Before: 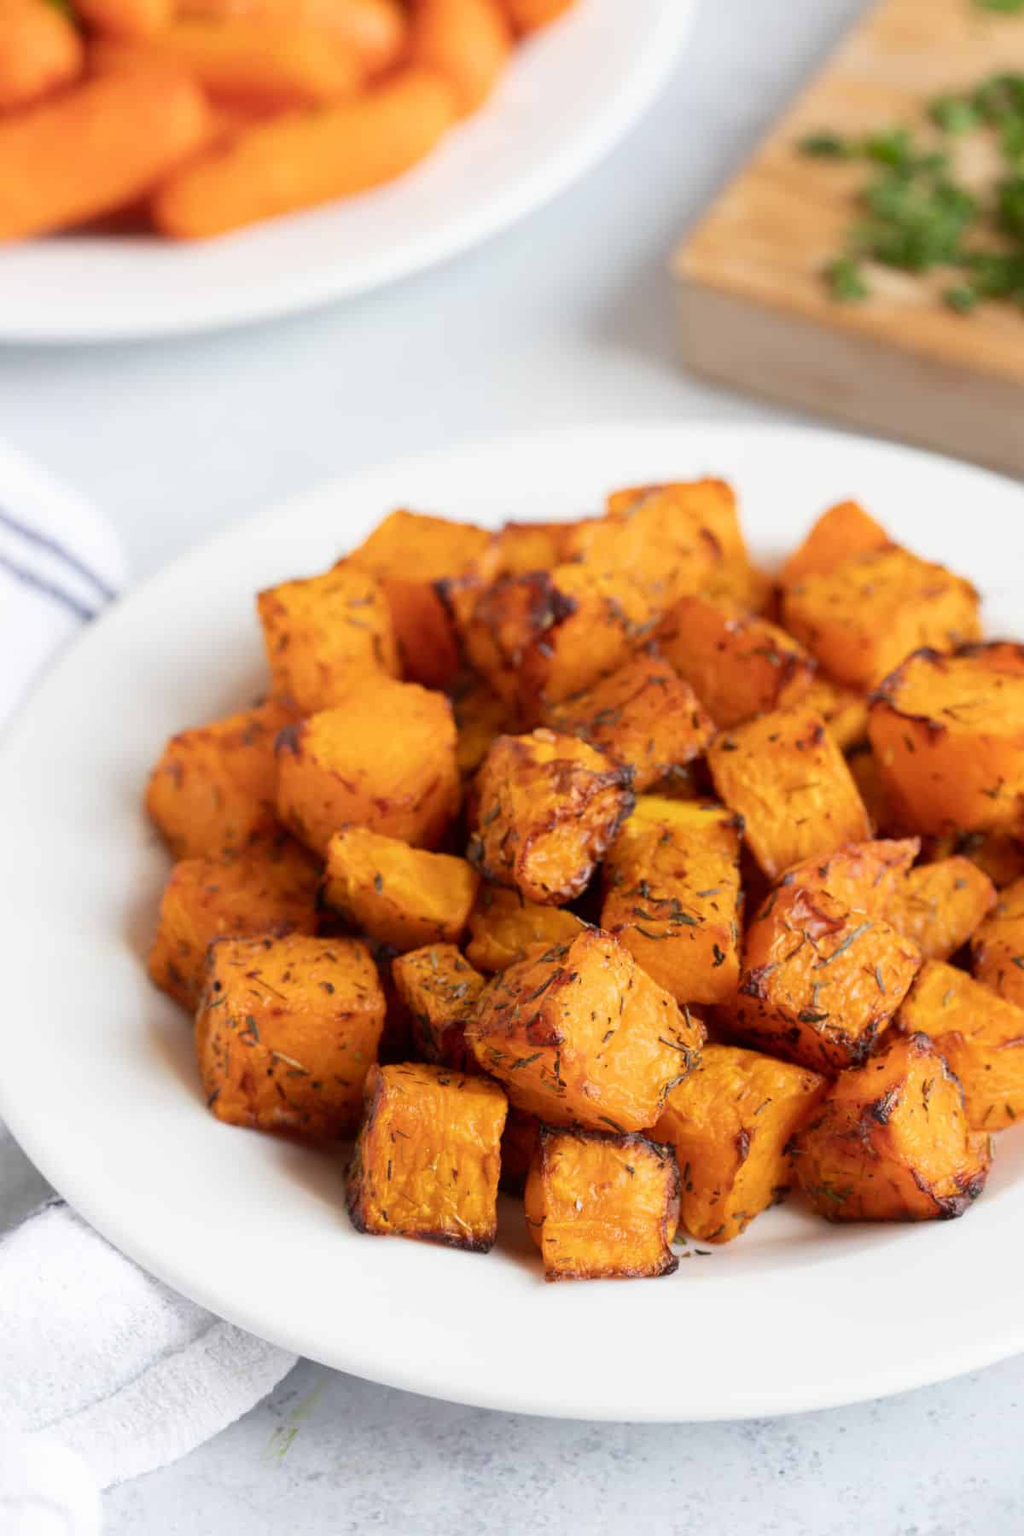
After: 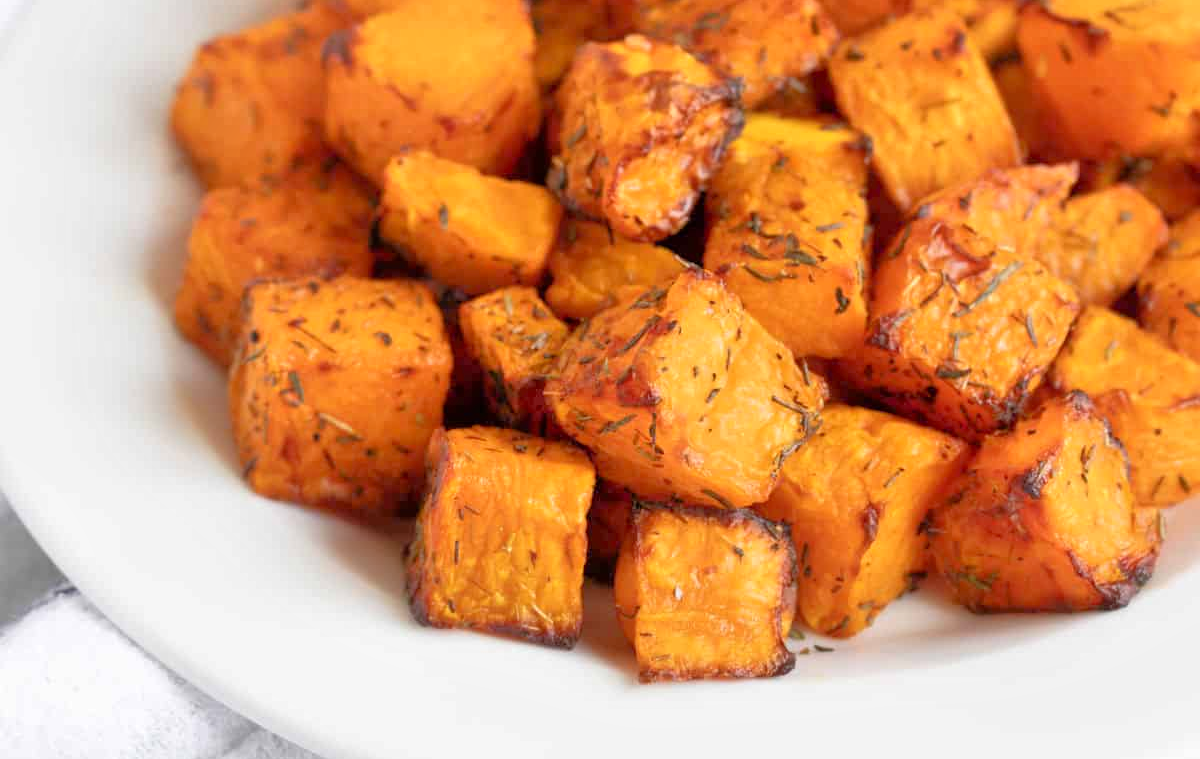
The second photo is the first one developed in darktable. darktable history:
tone equalizer: -7 EV 0.15 EV, -6 EV 0.6 EV, -5 EV 1.15 EV, -4 EV 1.33 EV, -3 EV 1.15 EV, -2 EV 0.6 EV, -1 EV 0.15 EV, mask exposure compensation -0.5 EV
crop: top 45.551%, bottom 12.262%
